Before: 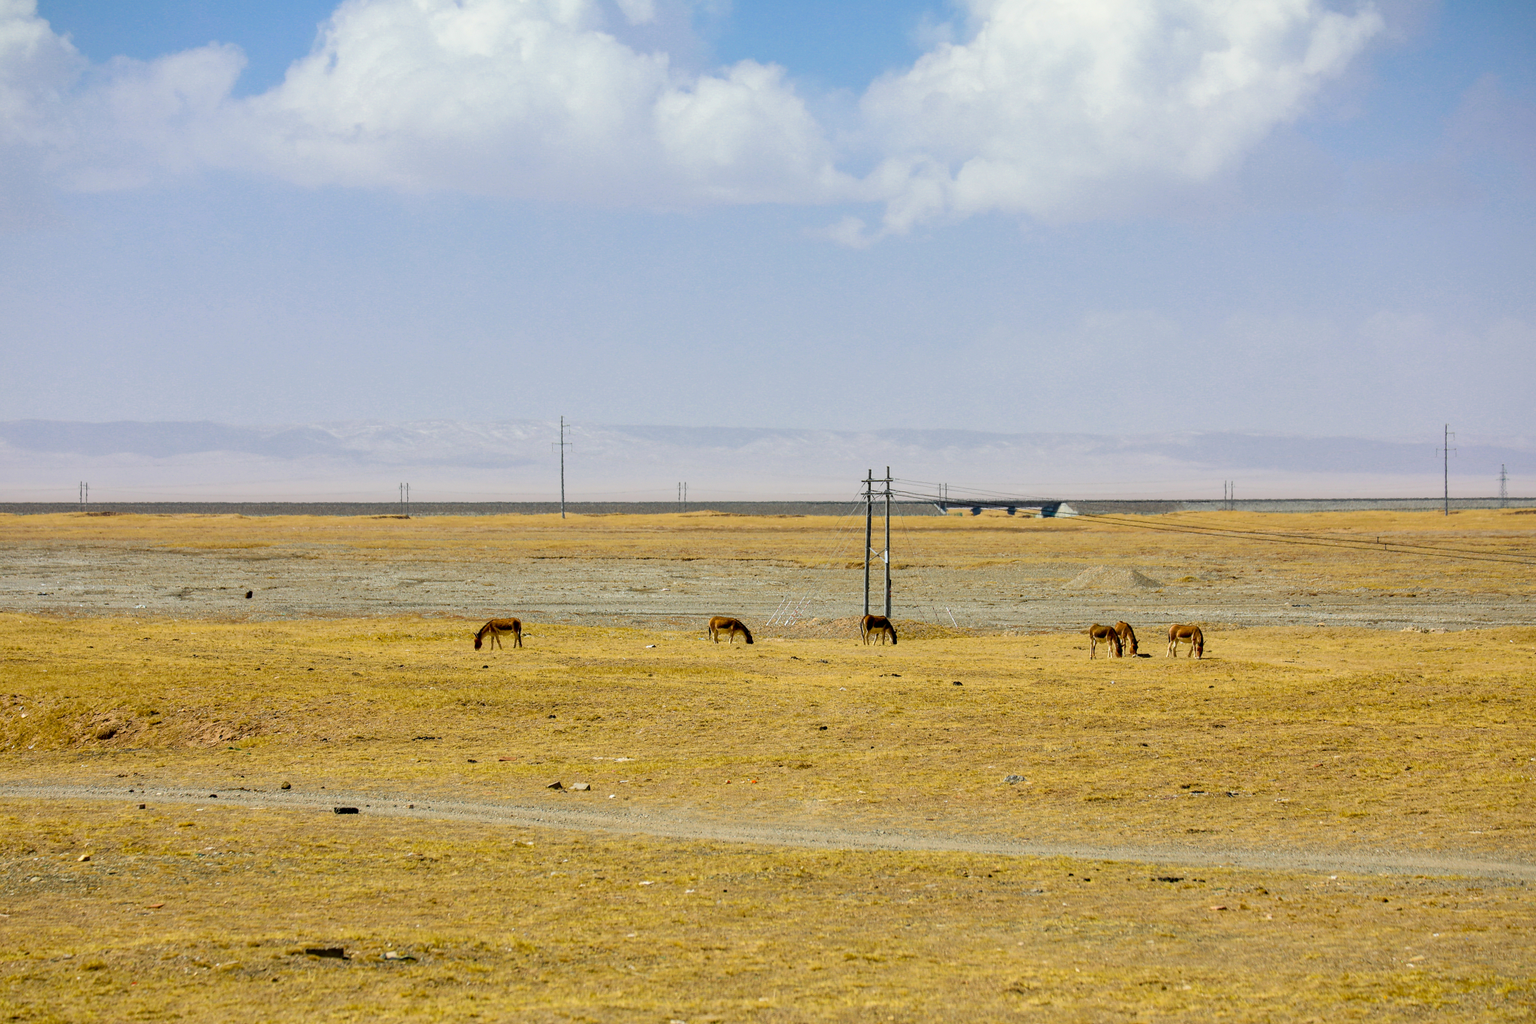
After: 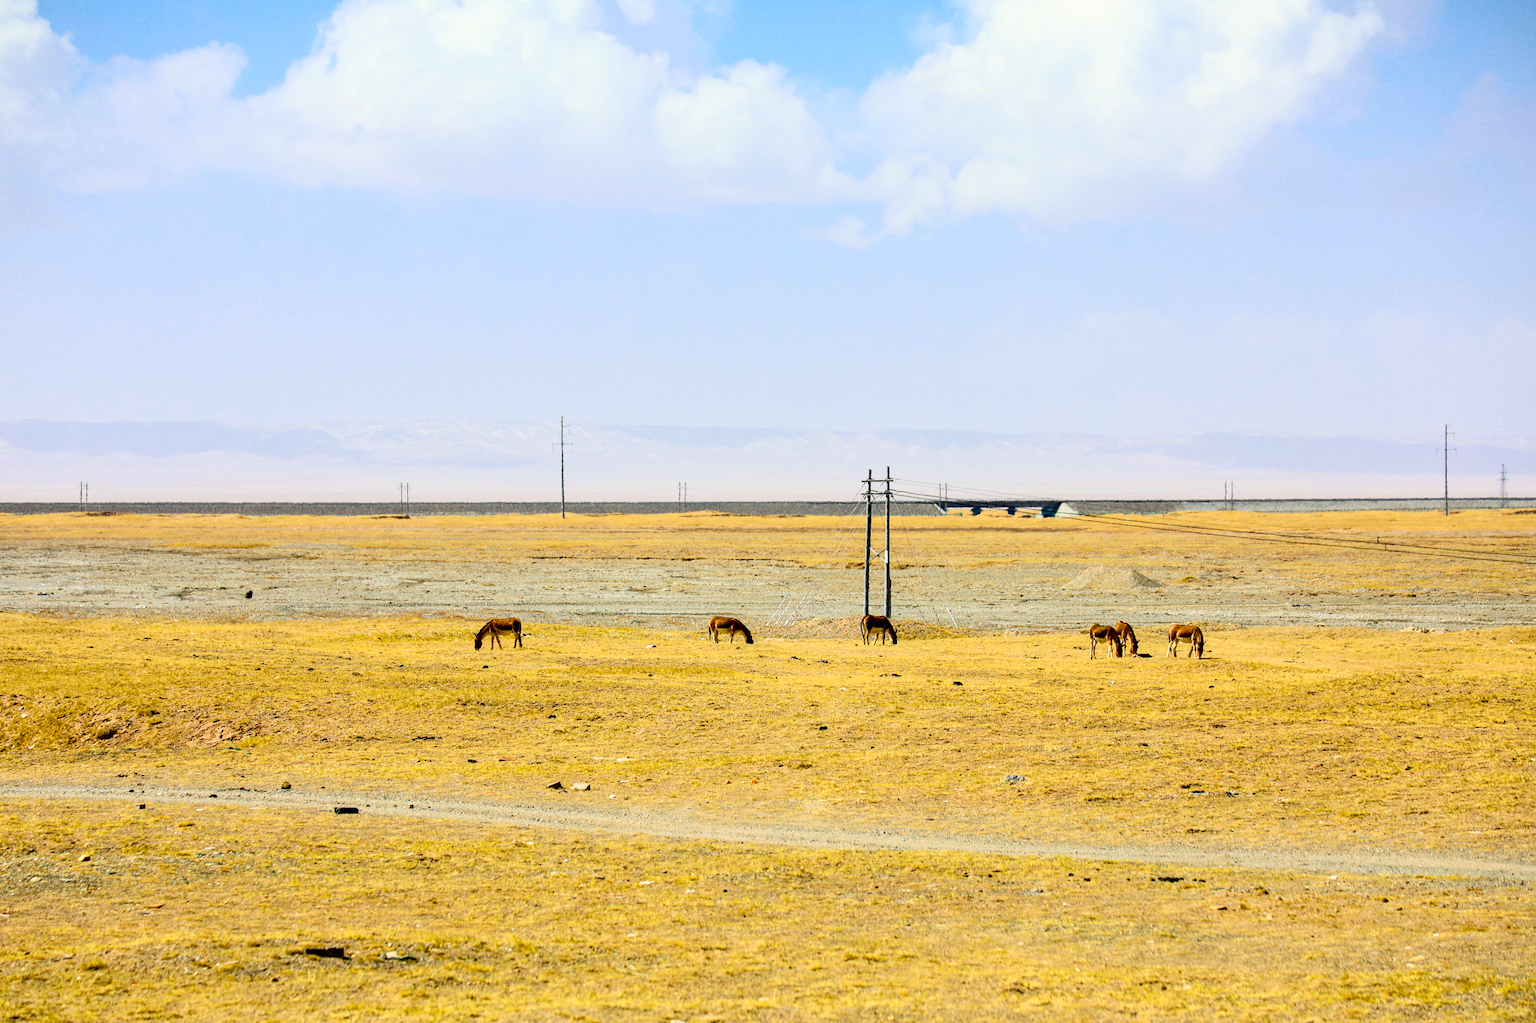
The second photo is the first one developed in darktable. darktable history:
contrast equalizer: octaves 7, y [[0.6 ×6], [0.55 ×6], [0 ×6], [0 ×6], [0 ×6]], mix 0.3
shadows and highlights: shadows -30, highlights 30
contrast brightness saturation: contrast 0.2, brightness 0.16, saturation 0.22
tone equalizer: on, module defaults
